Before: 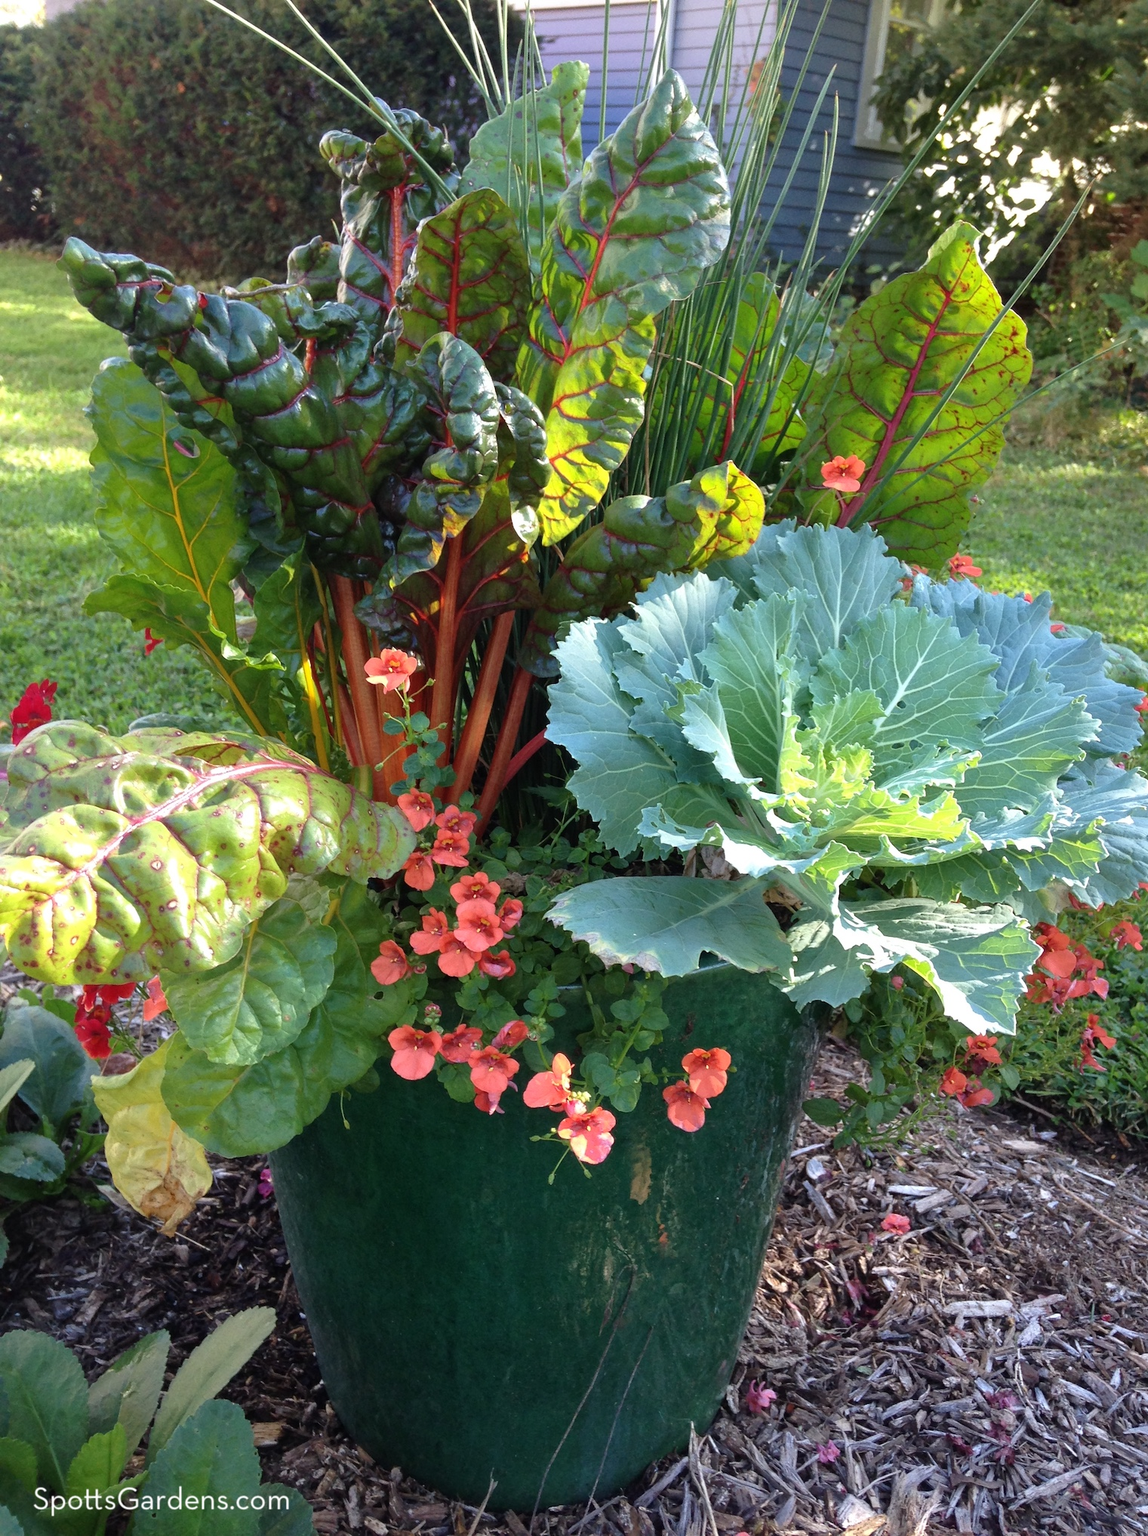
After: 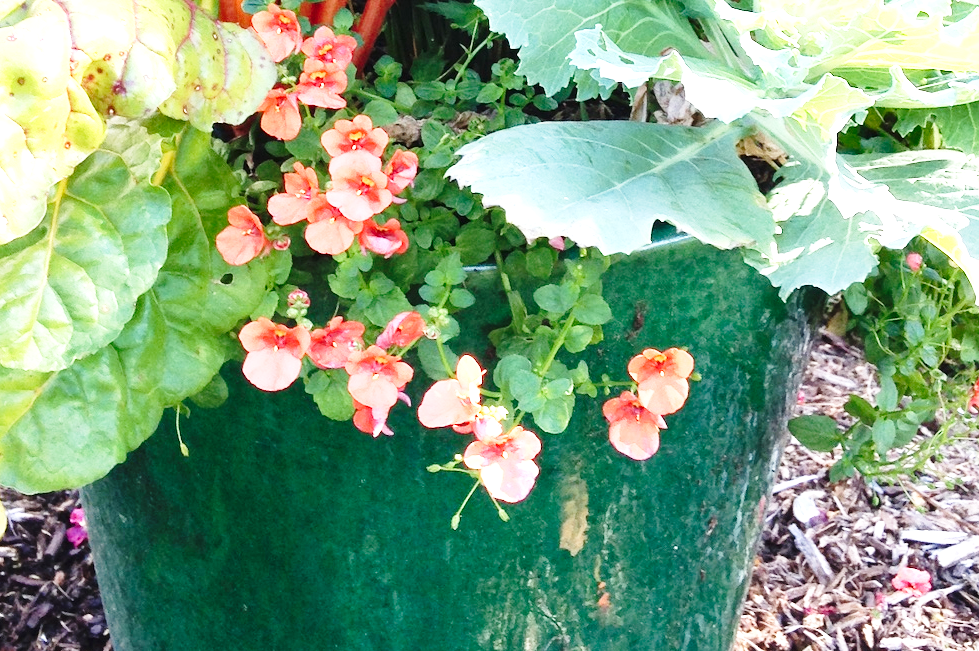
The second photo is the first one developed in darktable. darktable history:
base curve: curves: ch0 [(0, 0) (0.028, 0.03) (0.121, 0.232) (0.46, 0.748) (0.859, 0.968) (1, 1)], preserve colors none
exposure: exposure 1.25 EV, compensate exposure bias true, compensate highlight preservation false
crop: left 18.091%, top 51.13%, right 17.525%, bottom 16.85%
shadows and highlights: shadows 37.27, highlights -28.18, soften with gaussian
